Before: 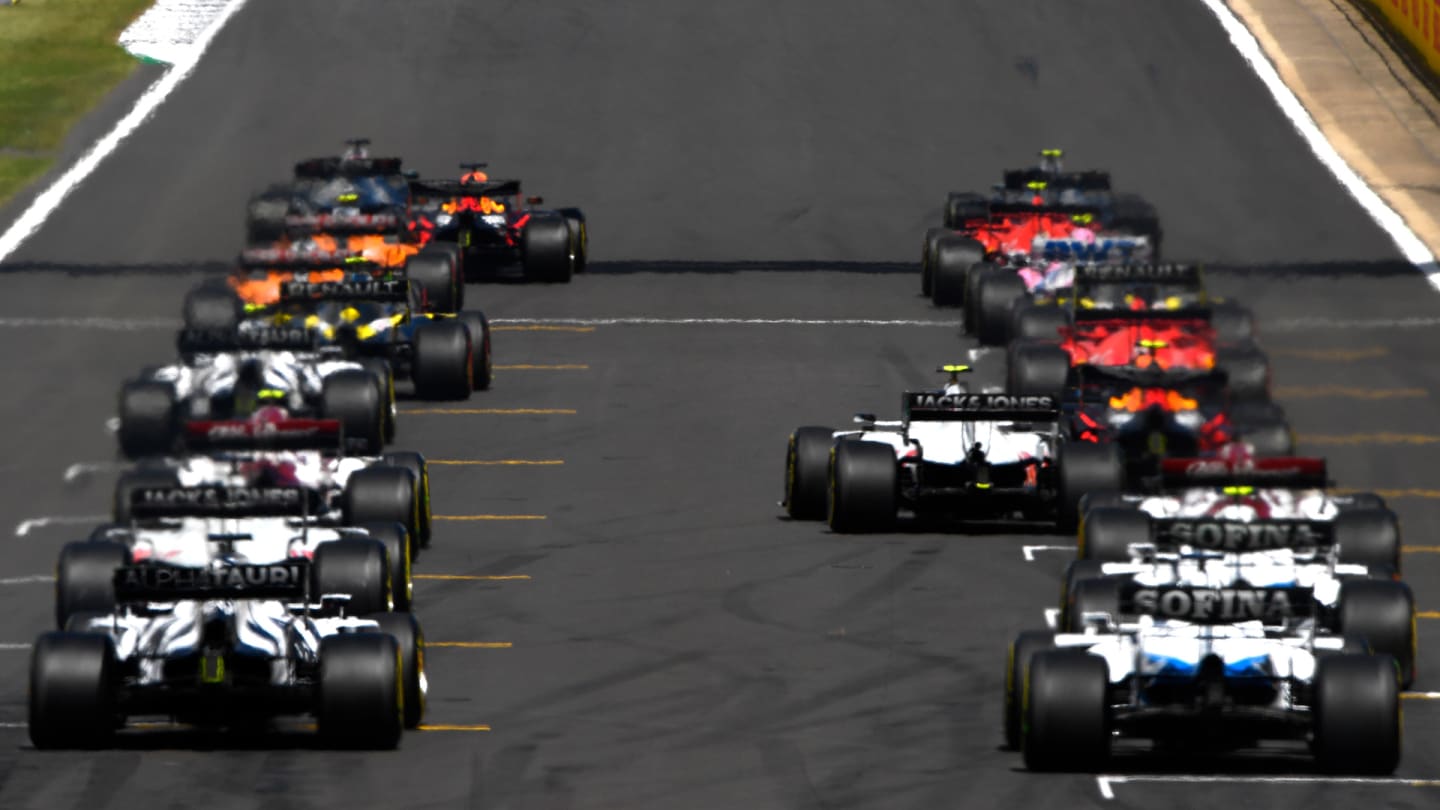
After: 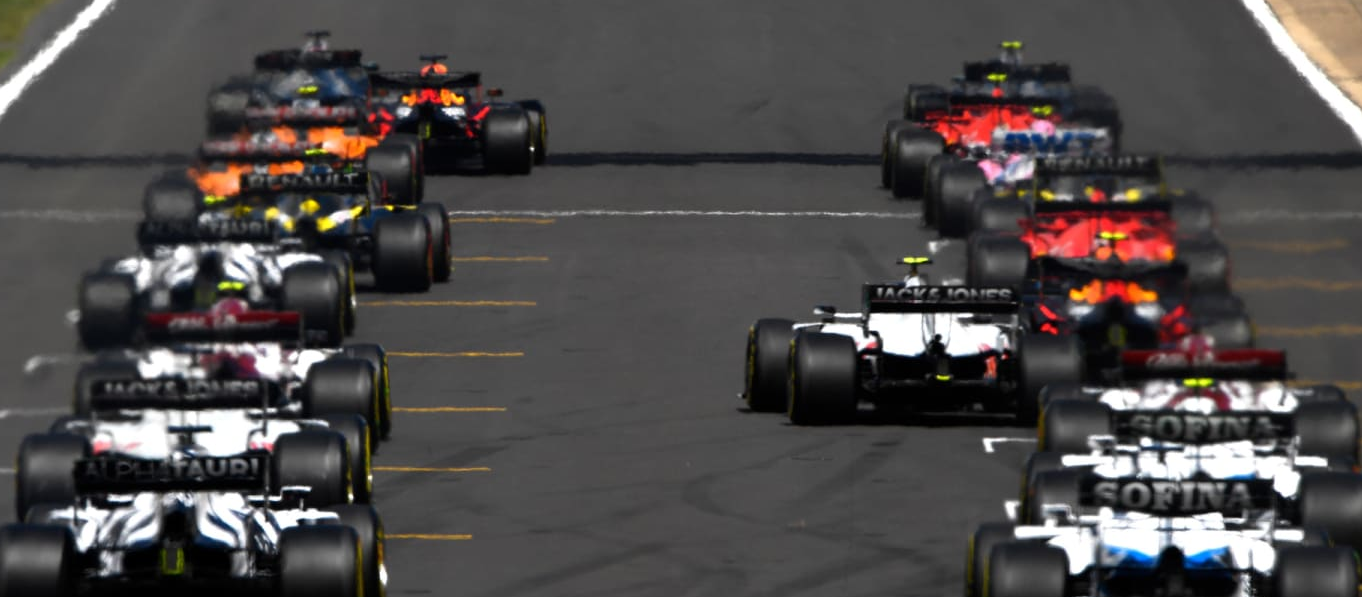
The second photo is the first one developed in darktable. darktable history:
crop and rotate: left 2.826%, top 13.435%, right 2.523%, bottom 12.754%
